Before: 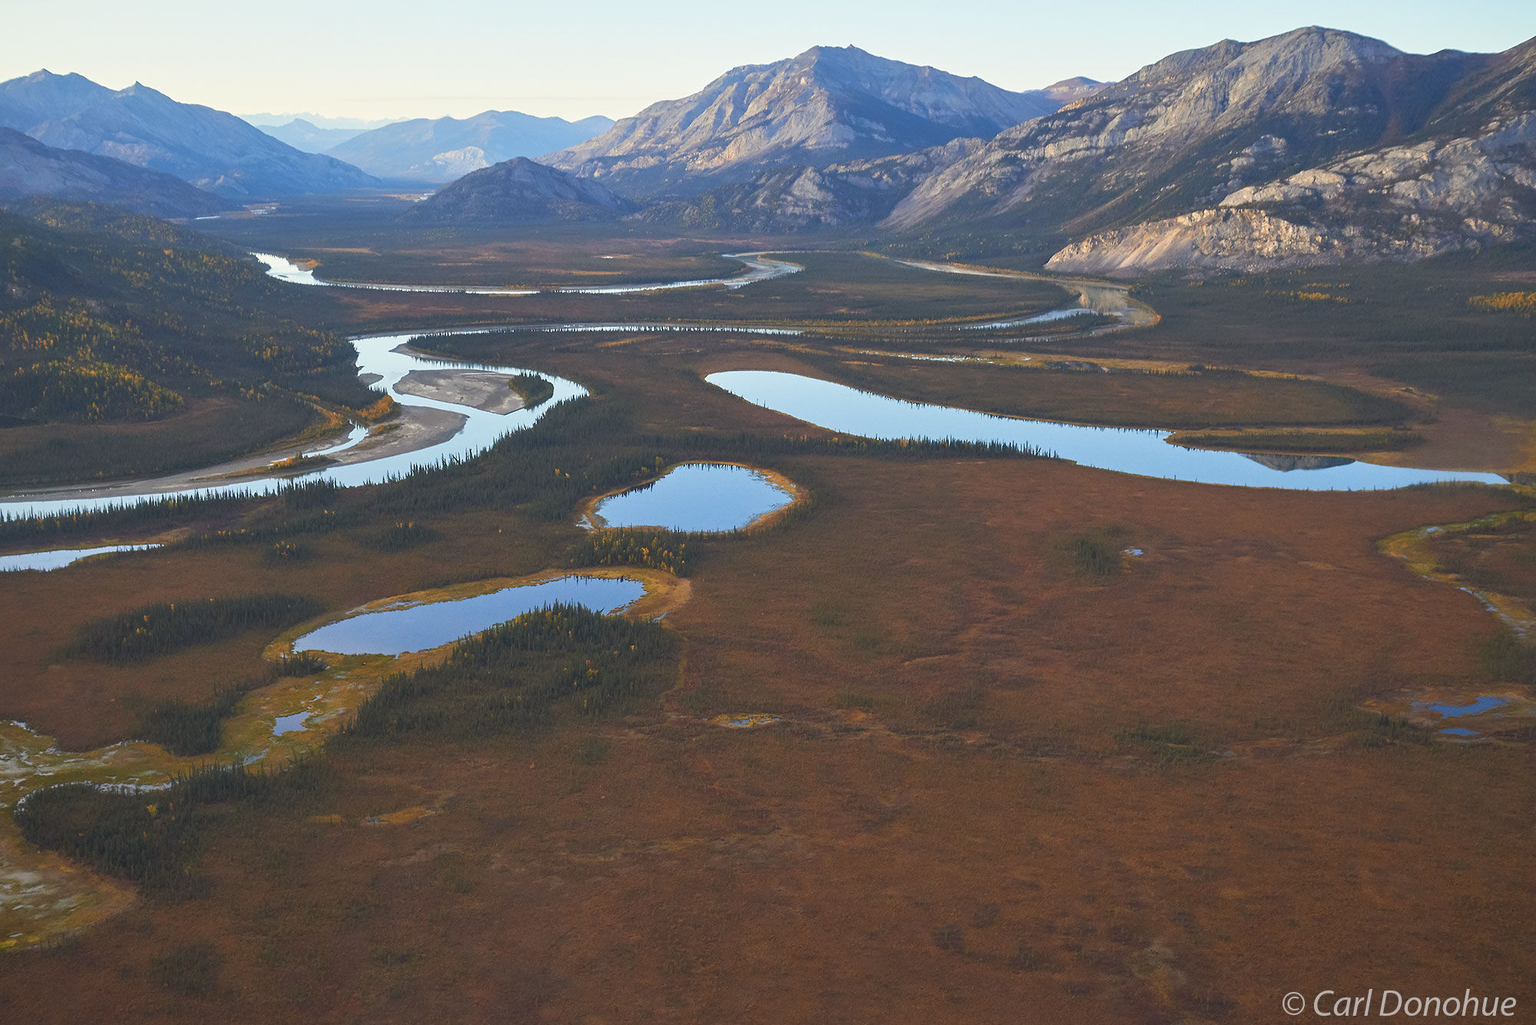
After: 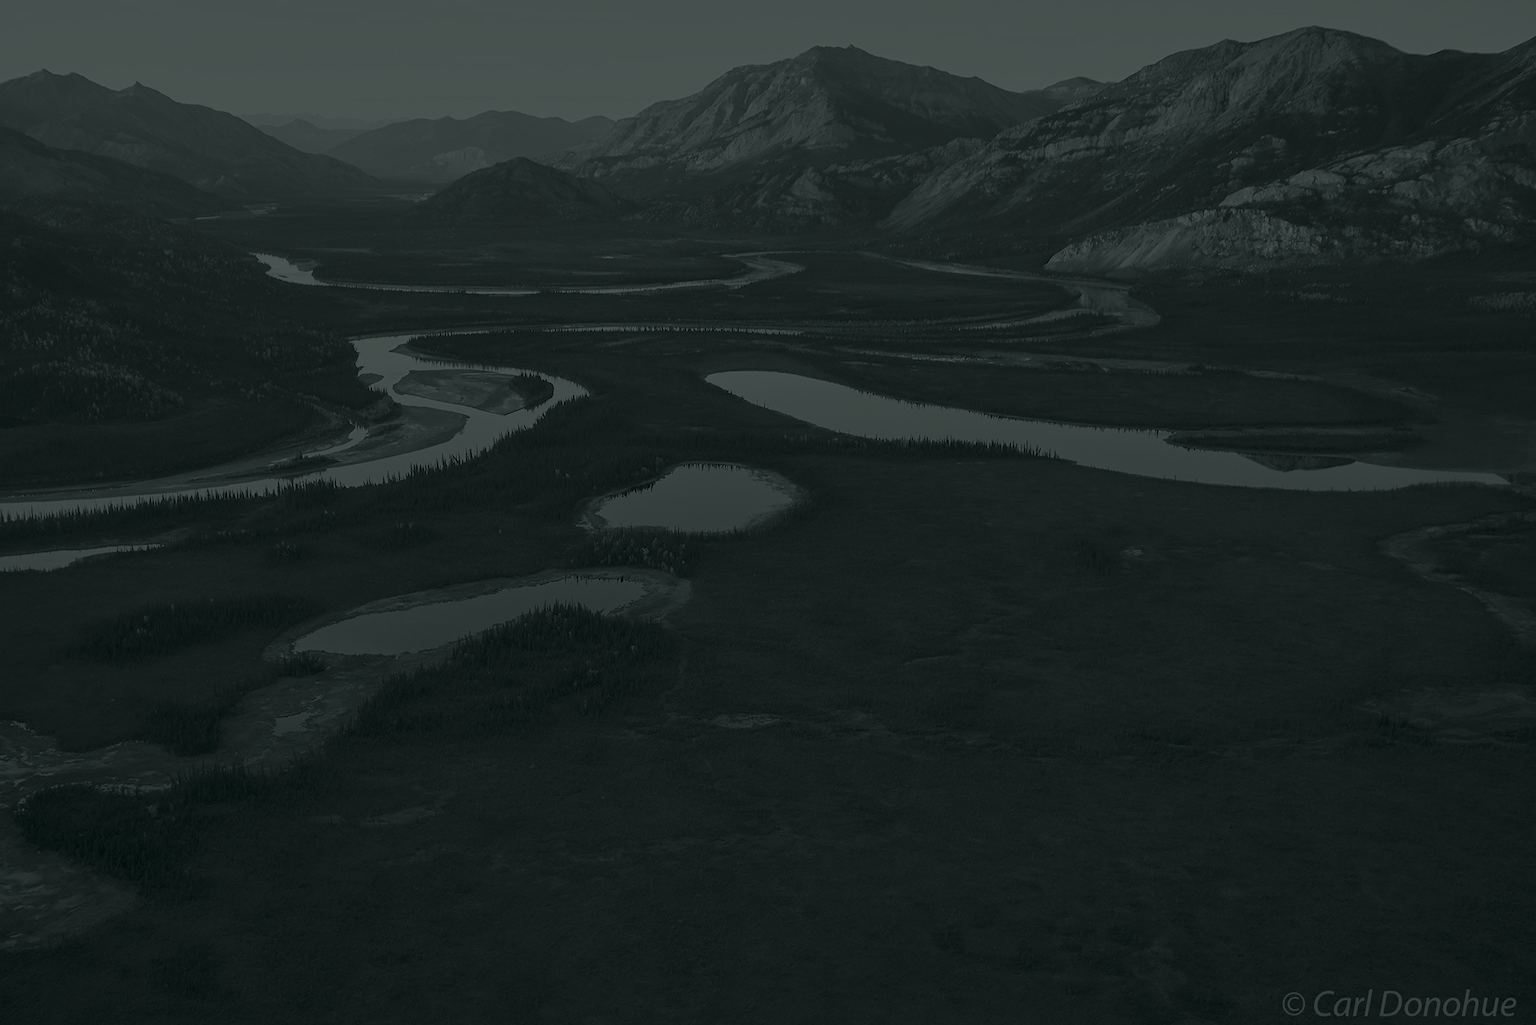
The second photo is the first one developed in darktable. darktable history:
colorize: hue 90°, saturation 19%, lightness 1.59%, version 1
color balance rgb: contrast -30%
exposure: black level correction 0, exposure 0.7 EV, compensate exposure bias true, compensate highlight preservation false
